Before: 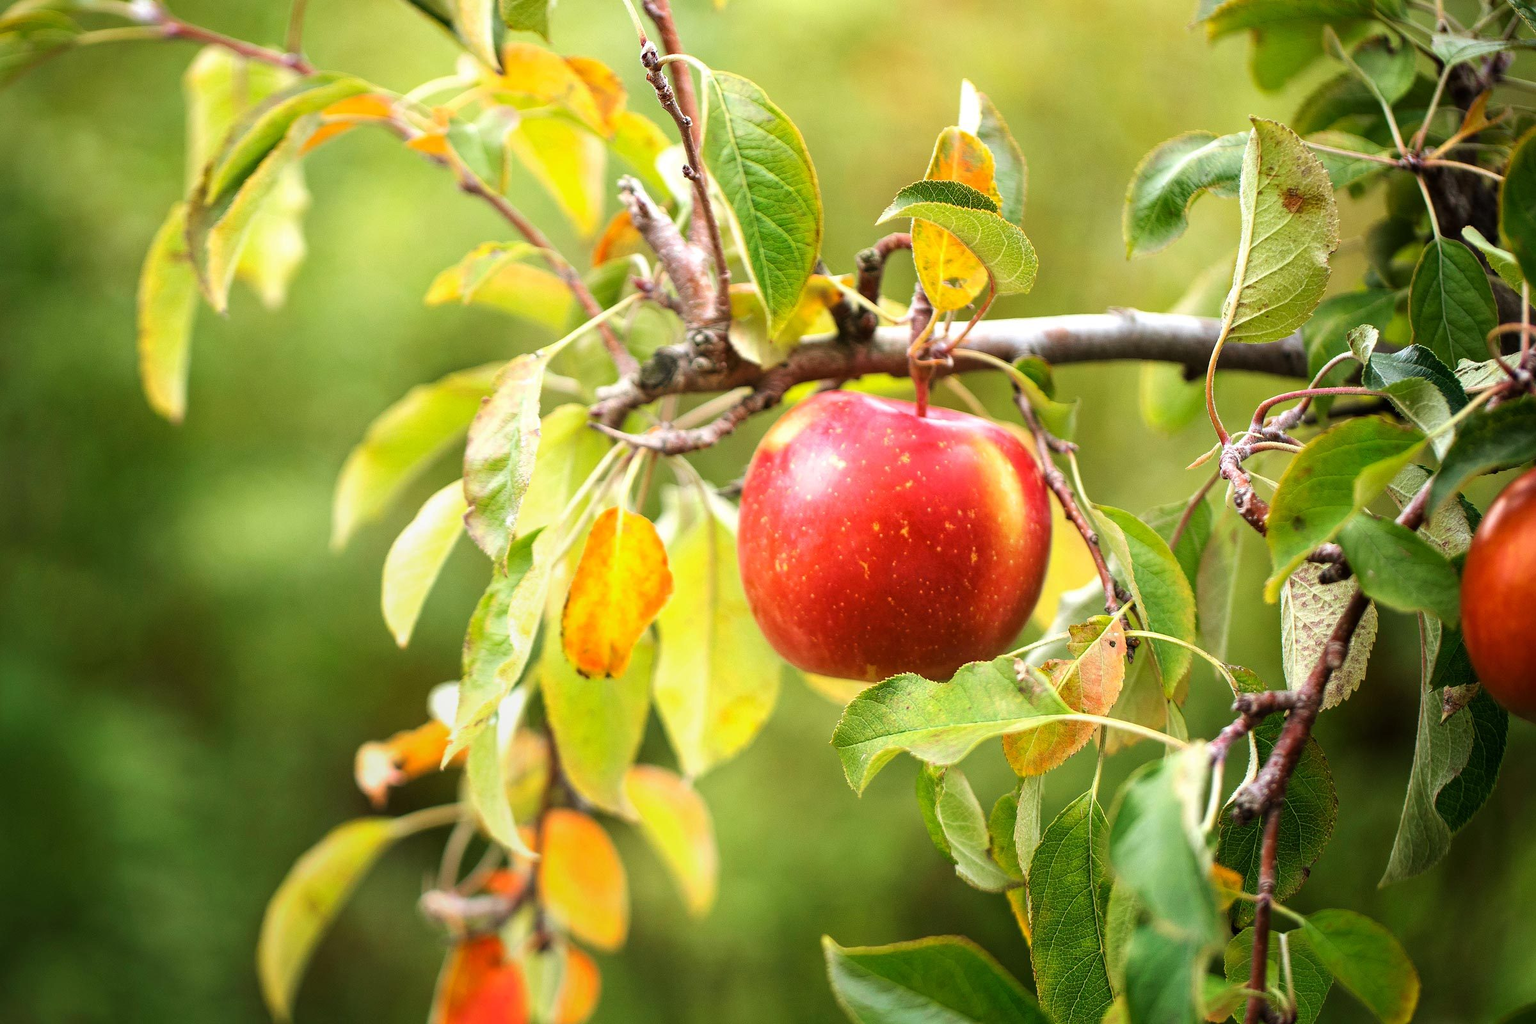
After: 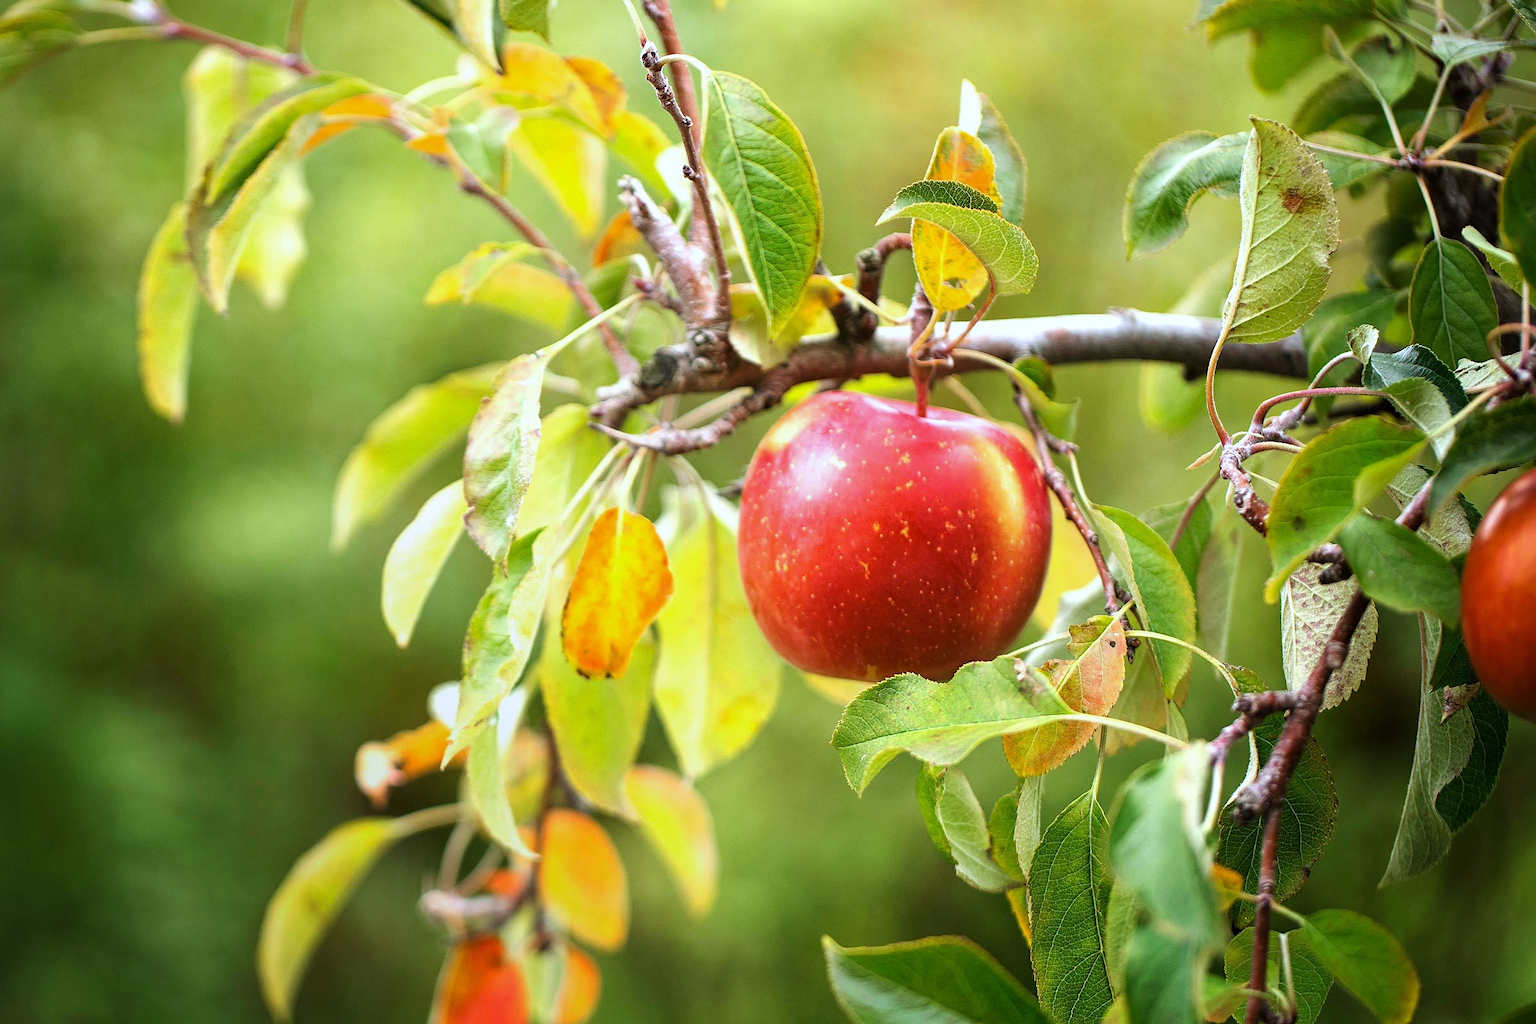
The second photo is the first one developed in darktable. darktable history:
sharpen: amount 0.2
white balance: red 0.954, blue 1.079
